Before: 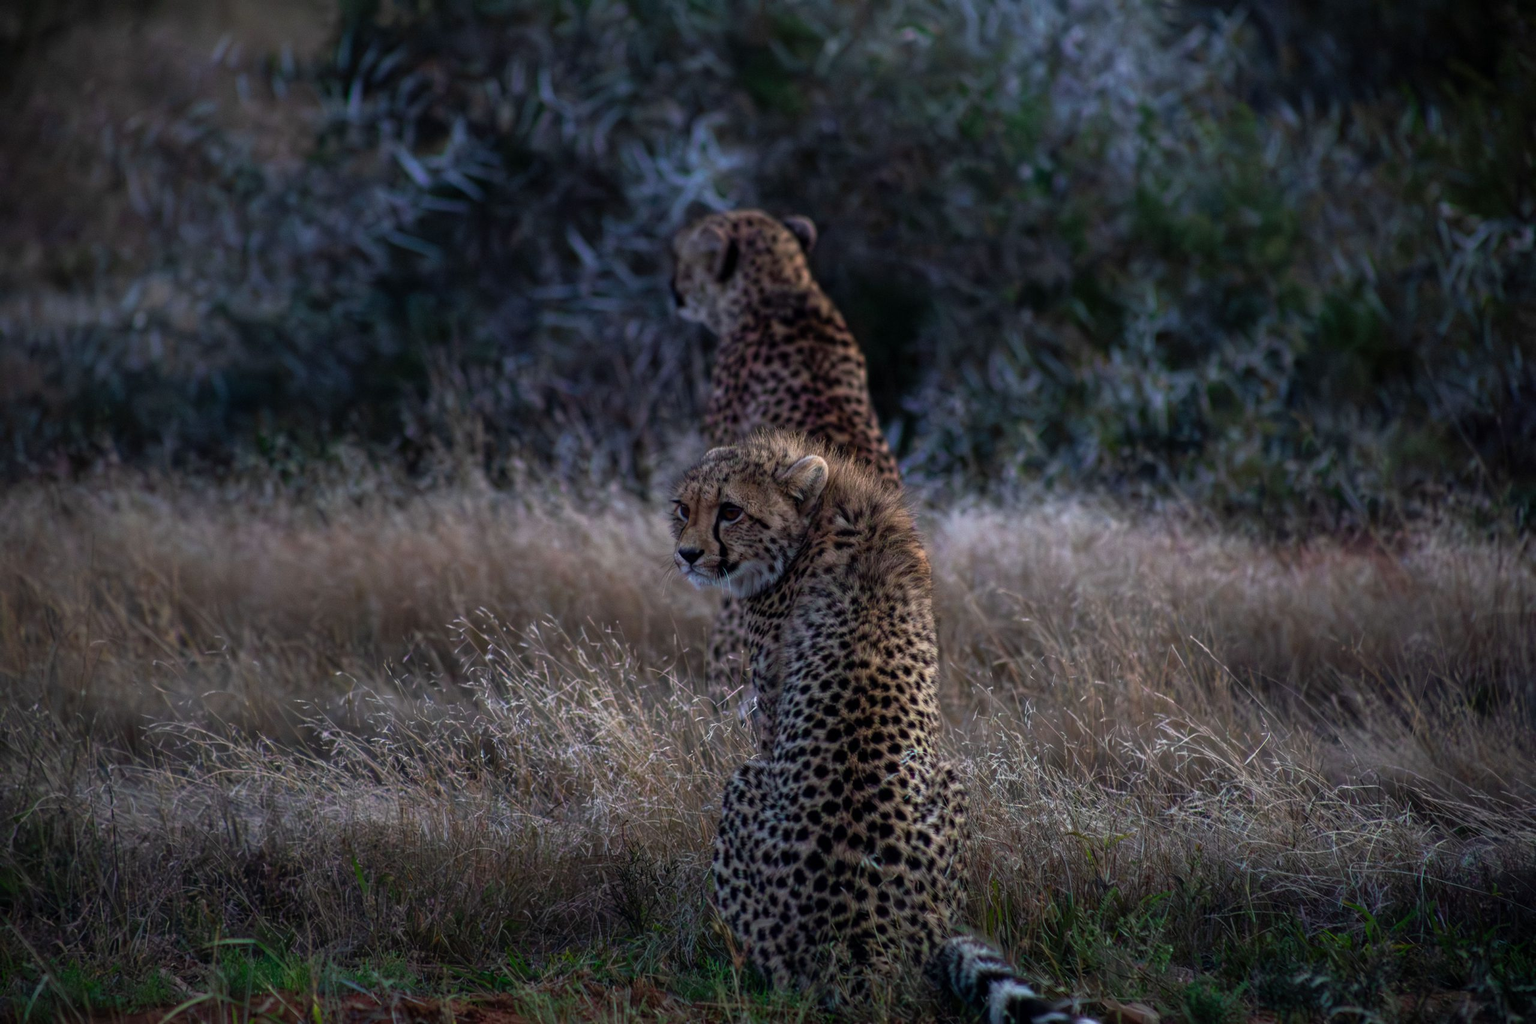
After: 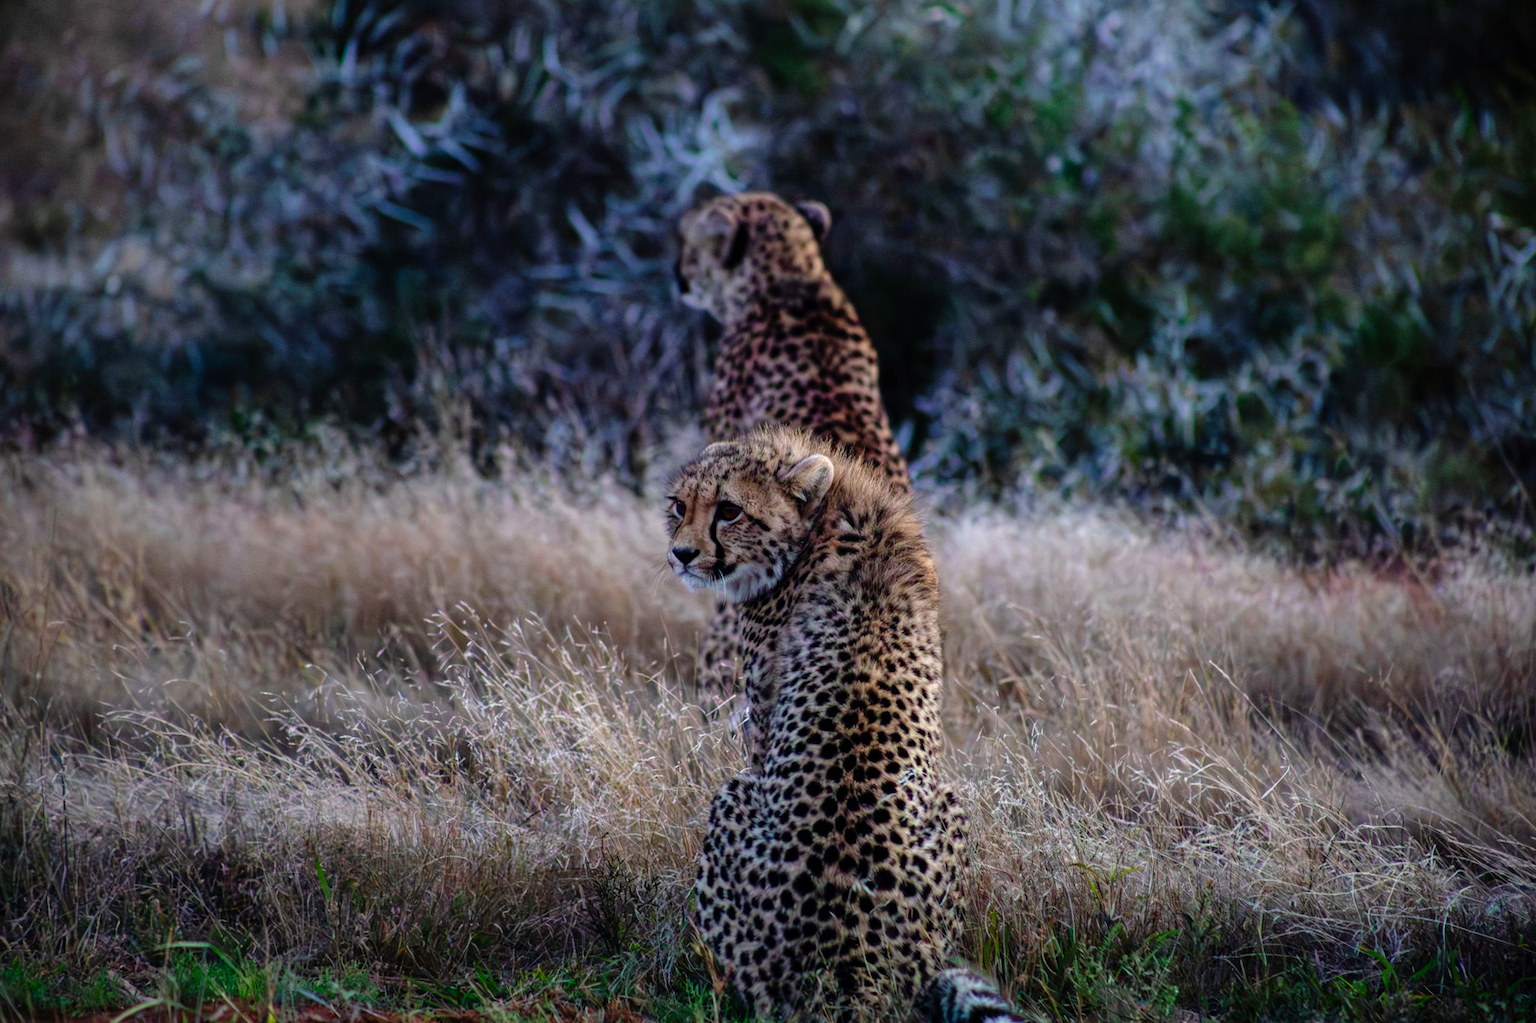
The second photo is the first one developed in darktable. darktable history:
base curve: curves: ch0 [(0, 0) (0.008, 0.007) (0.022, 0.029) (0.048, 0.089) (0.092, 0.197) (0.191, 0.399) (0.275, 0.534) (0.357, 0.65) (0.477, 0.78) (0.542, 0.833) (0.799, 0.973) (1, 1)], preserve colors none
crop and rotate: angle -2.19°
tone equalizer: -8 EV -0.001 EV, -7 EV 0.003 EV, -6 EV -0.005 EV, -5 EV -0.003 EV, -4 EV -0.075 EV, -3 EV -0.197 EV, -2 EV -0.268 EV, -1 EV 0.12 EV, +0 EV 0.292 EV, edges refinement/feathering 500, mask exposure compensation -1.57 EV, preserve details no
